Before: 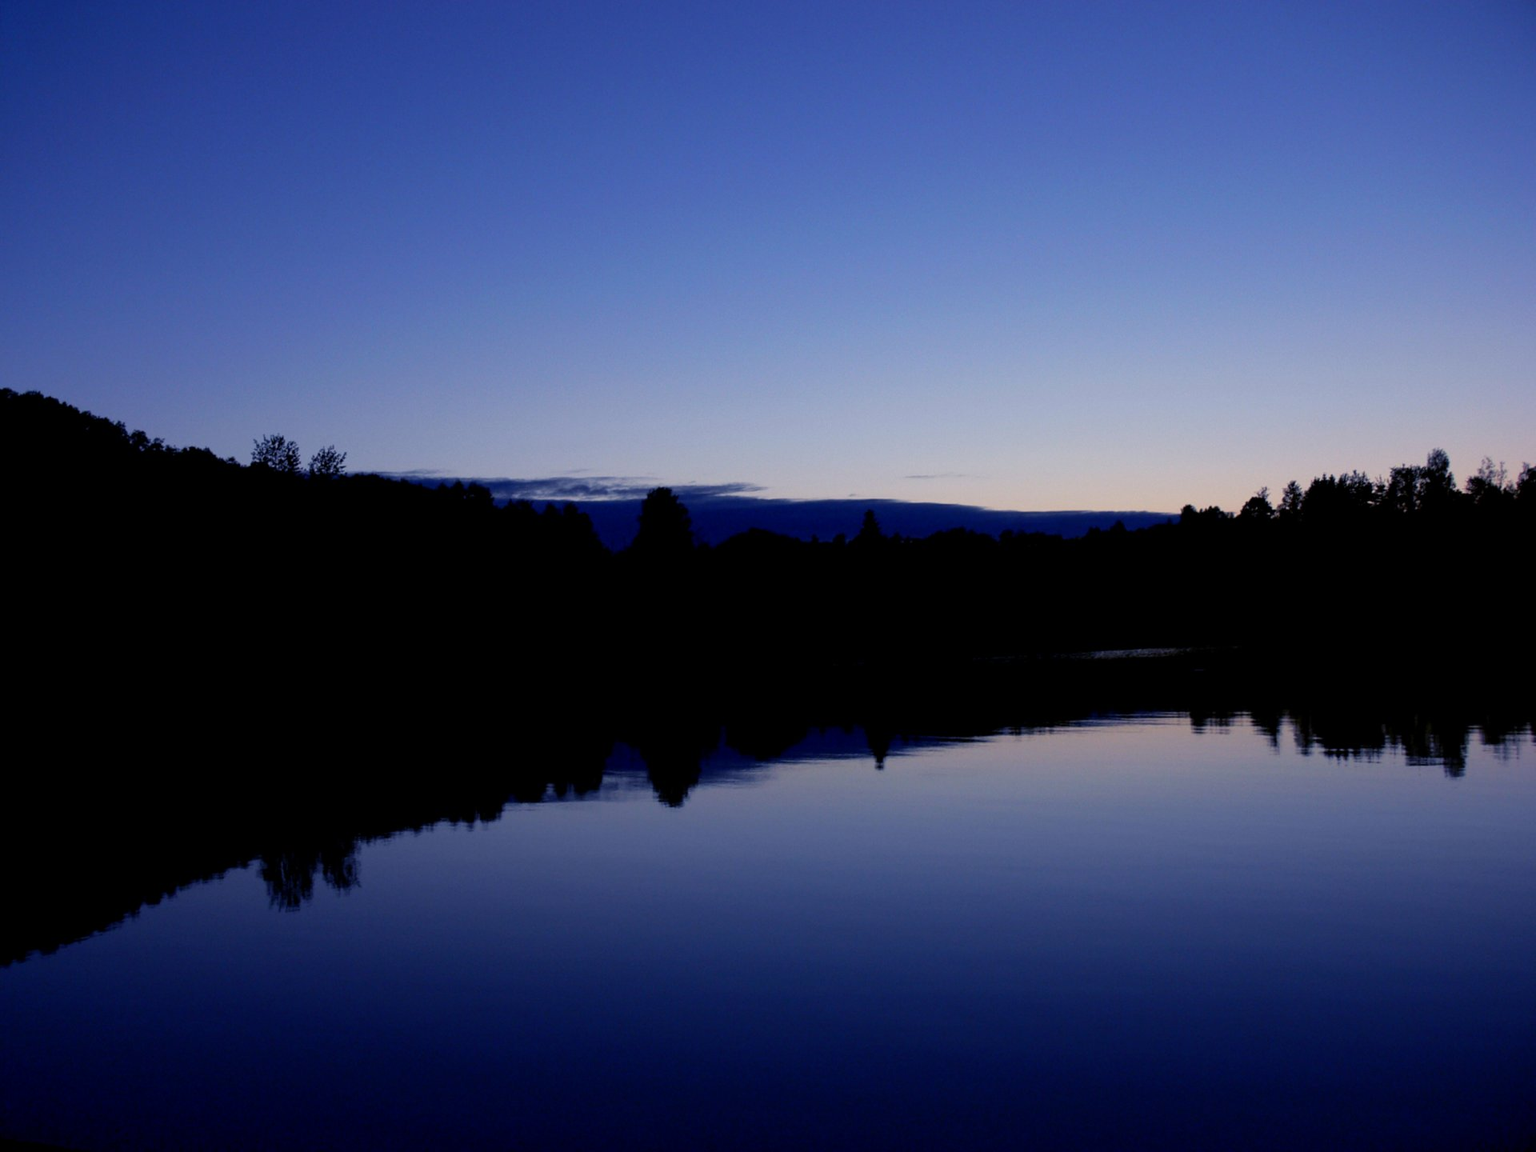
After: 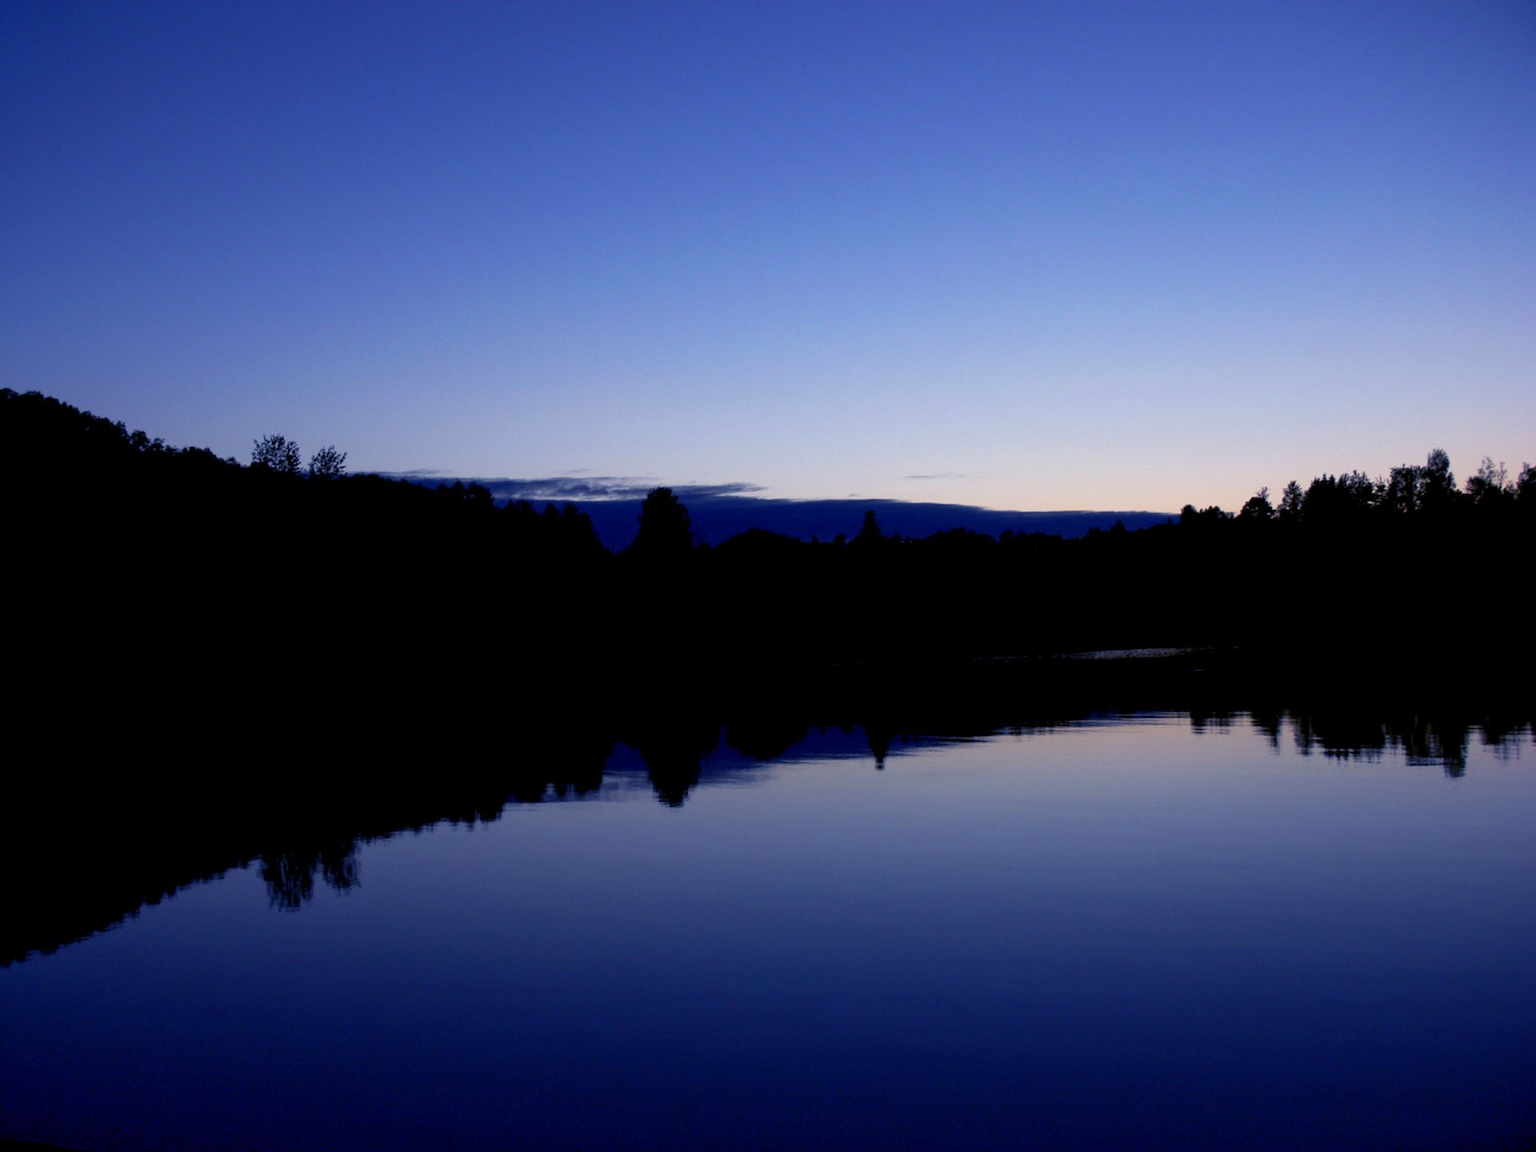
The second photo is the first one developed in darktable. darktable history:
tone equalizer: -8 EV 0.268 EV, -7 EV 0.419 EV, -6 EV 0.408 EV, -5 EV 0.239 EV, -3 EV -0.255 EV, -2 EV -0.436 EV, -1 EV -0.442 EV, +0 EV -0.251 EV
exposure: exposure 0.6 EV, compensate exposure bias true, compensate highlight preservation false
